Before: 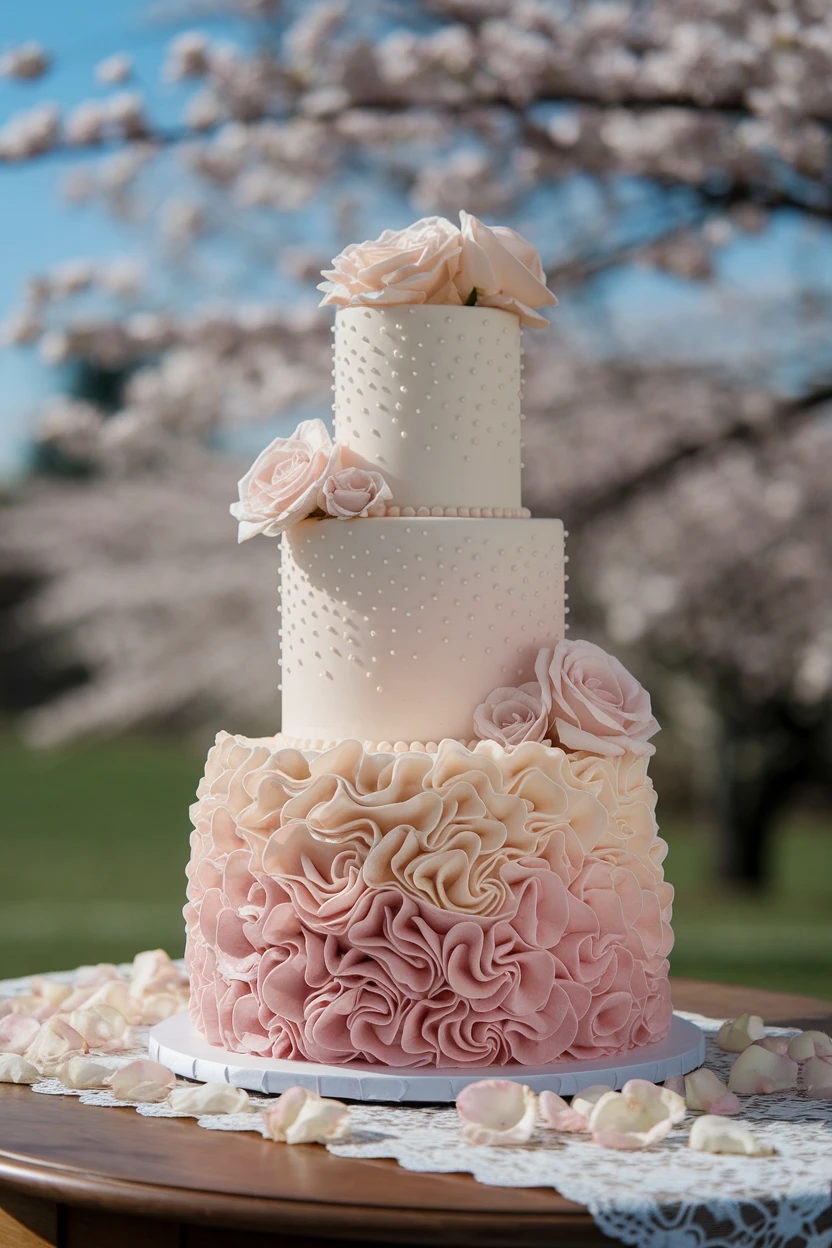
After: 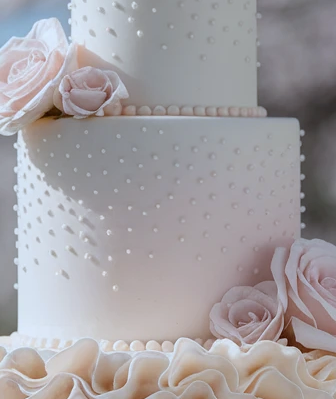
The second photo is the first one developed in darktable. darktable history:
white balance: red 0.924, blue 1.095
crop: left 31.751%, top 32.172%, right 27.8%, bottom 35.83%
